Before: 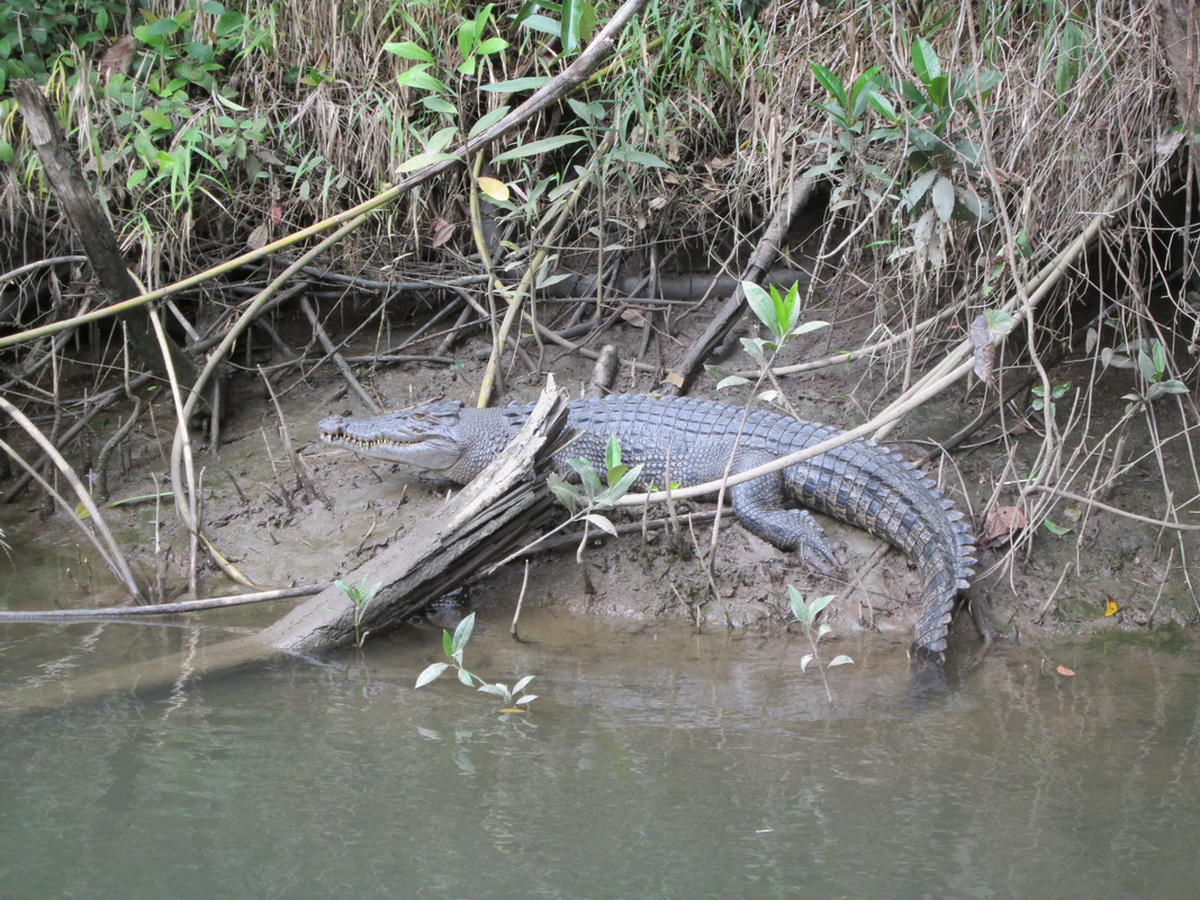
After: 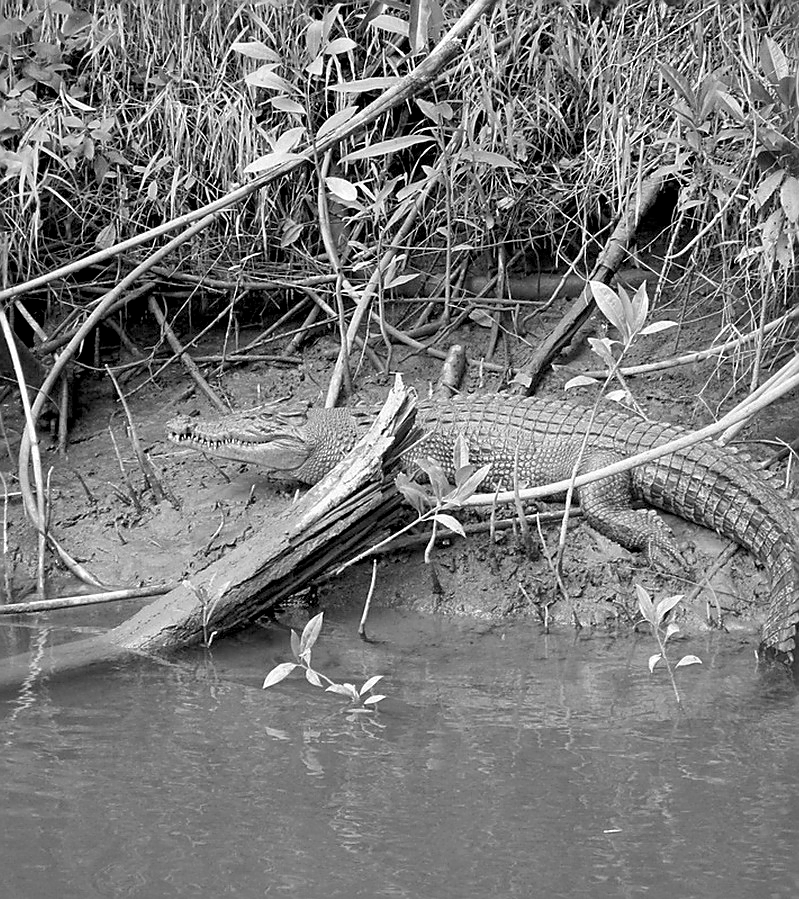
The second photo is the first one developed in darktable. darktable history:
crop and rotate: left 12.673%, right 20.66%
sharpen: radius 1.4, amount 1.25, threshold 0.7
exposure: black level correction 0.012, compensate highlight preservation false
color calibration: x 0.37, y 0.382, temperature 4313.32 K
local contrast: highlights 100%, shadows 100%, detail 120%, midtone range 0.2
monochrome: on, module defaults
velvia: on, module defaults
